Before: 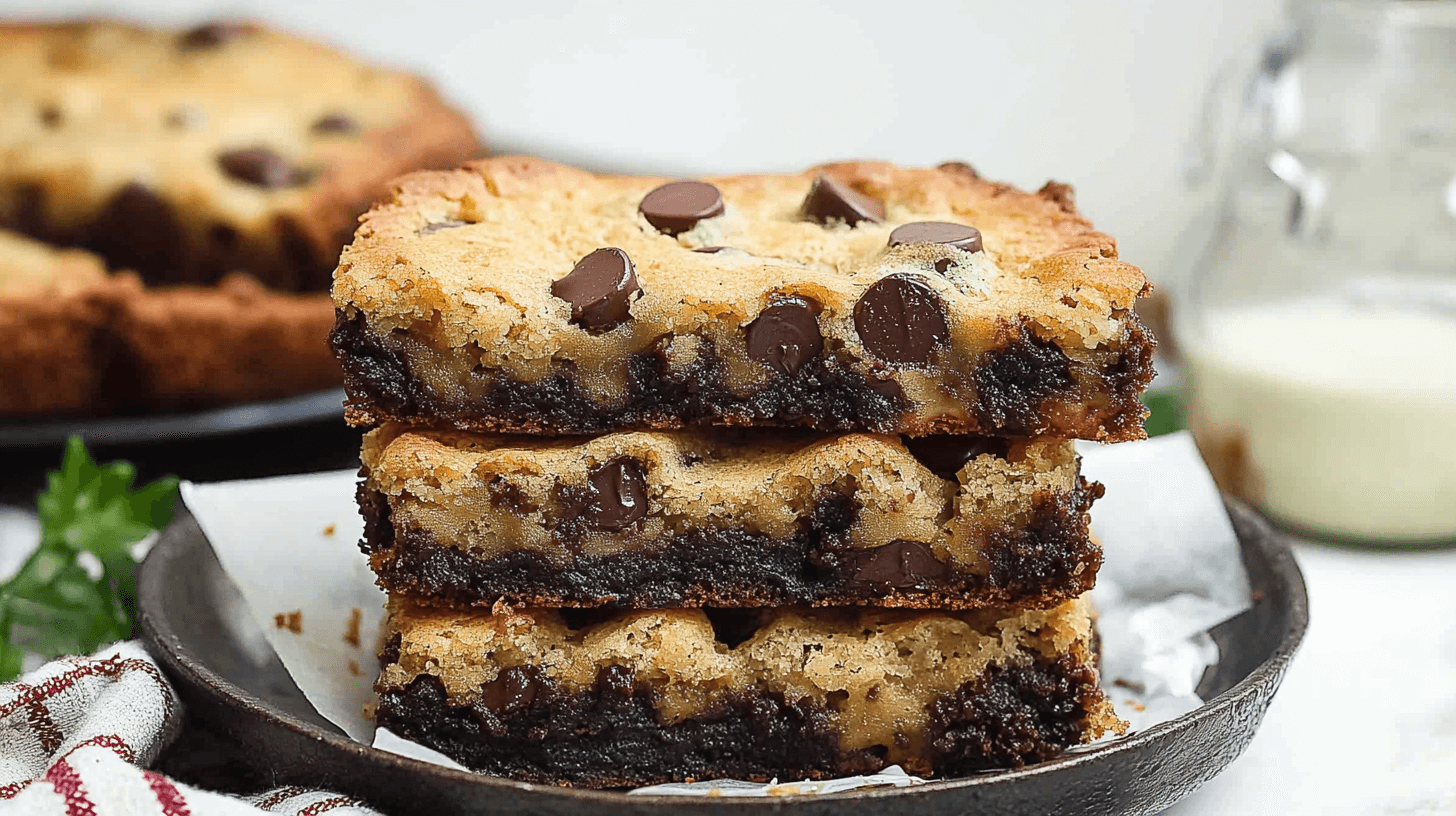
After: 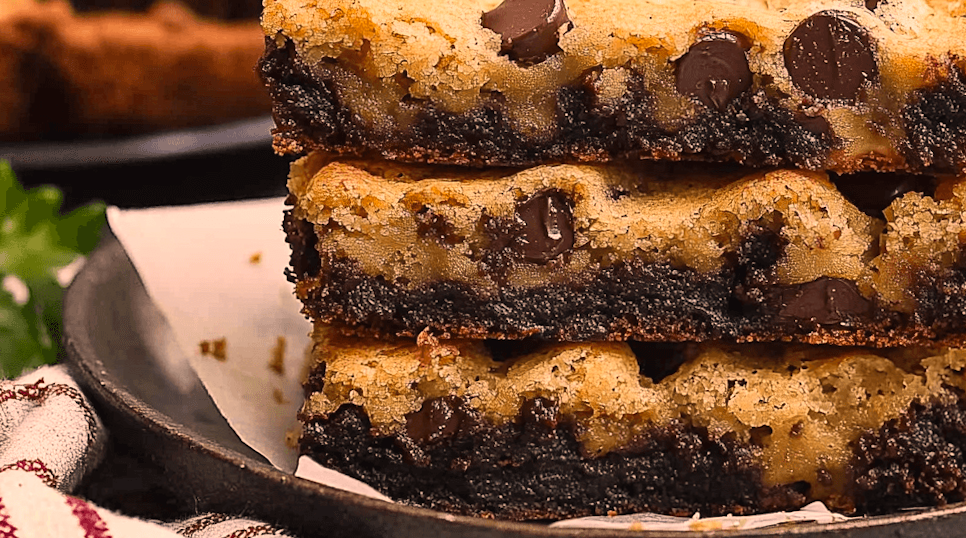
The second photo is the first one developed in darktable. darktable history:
color correction: highlights a* 22.29, highlights b* 22.14
crop and rotate: angle -0.887°, left 3.742%, top 32.179%, right 28.086%
